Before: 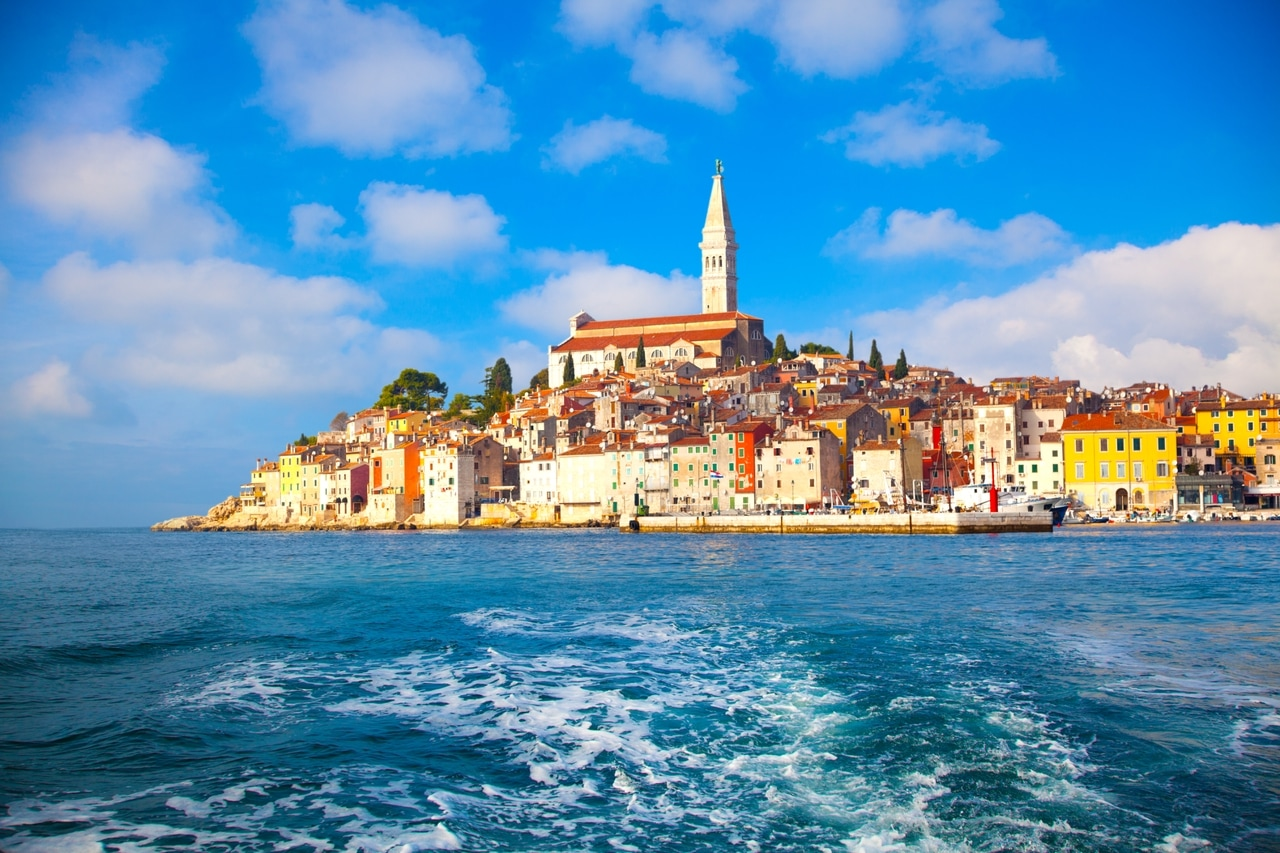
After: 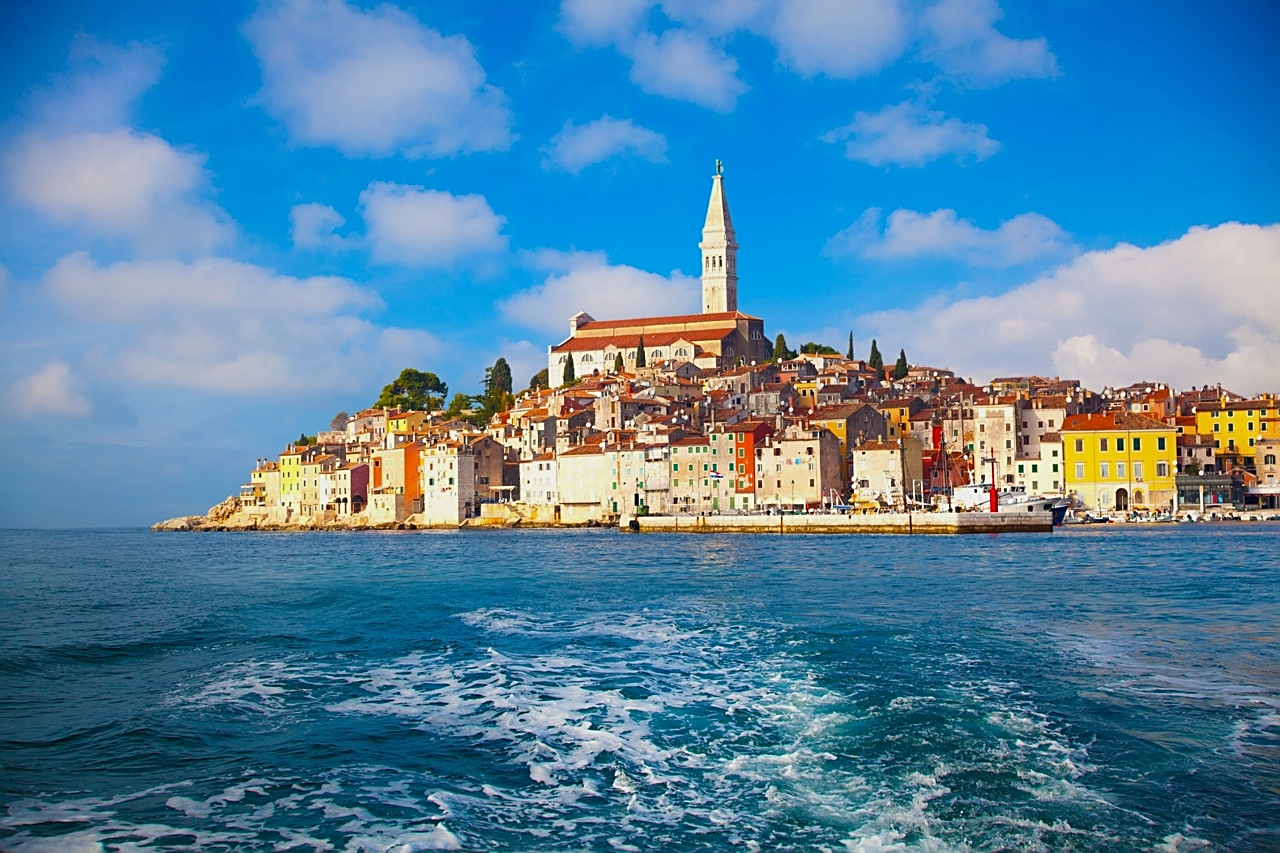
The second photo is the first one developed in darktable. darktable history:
tone equalizer: -8 EV 0.25 EV, -7 EV 0.429 EV, -6 EV 0.437 EV, -5 EV 0.239 EV, -3 EV -0.246 EV, -2 EV -0.437 EV, -1 EV -0.402 EV, +0 EV -0.227 EV
sharpen: on, module defaults
